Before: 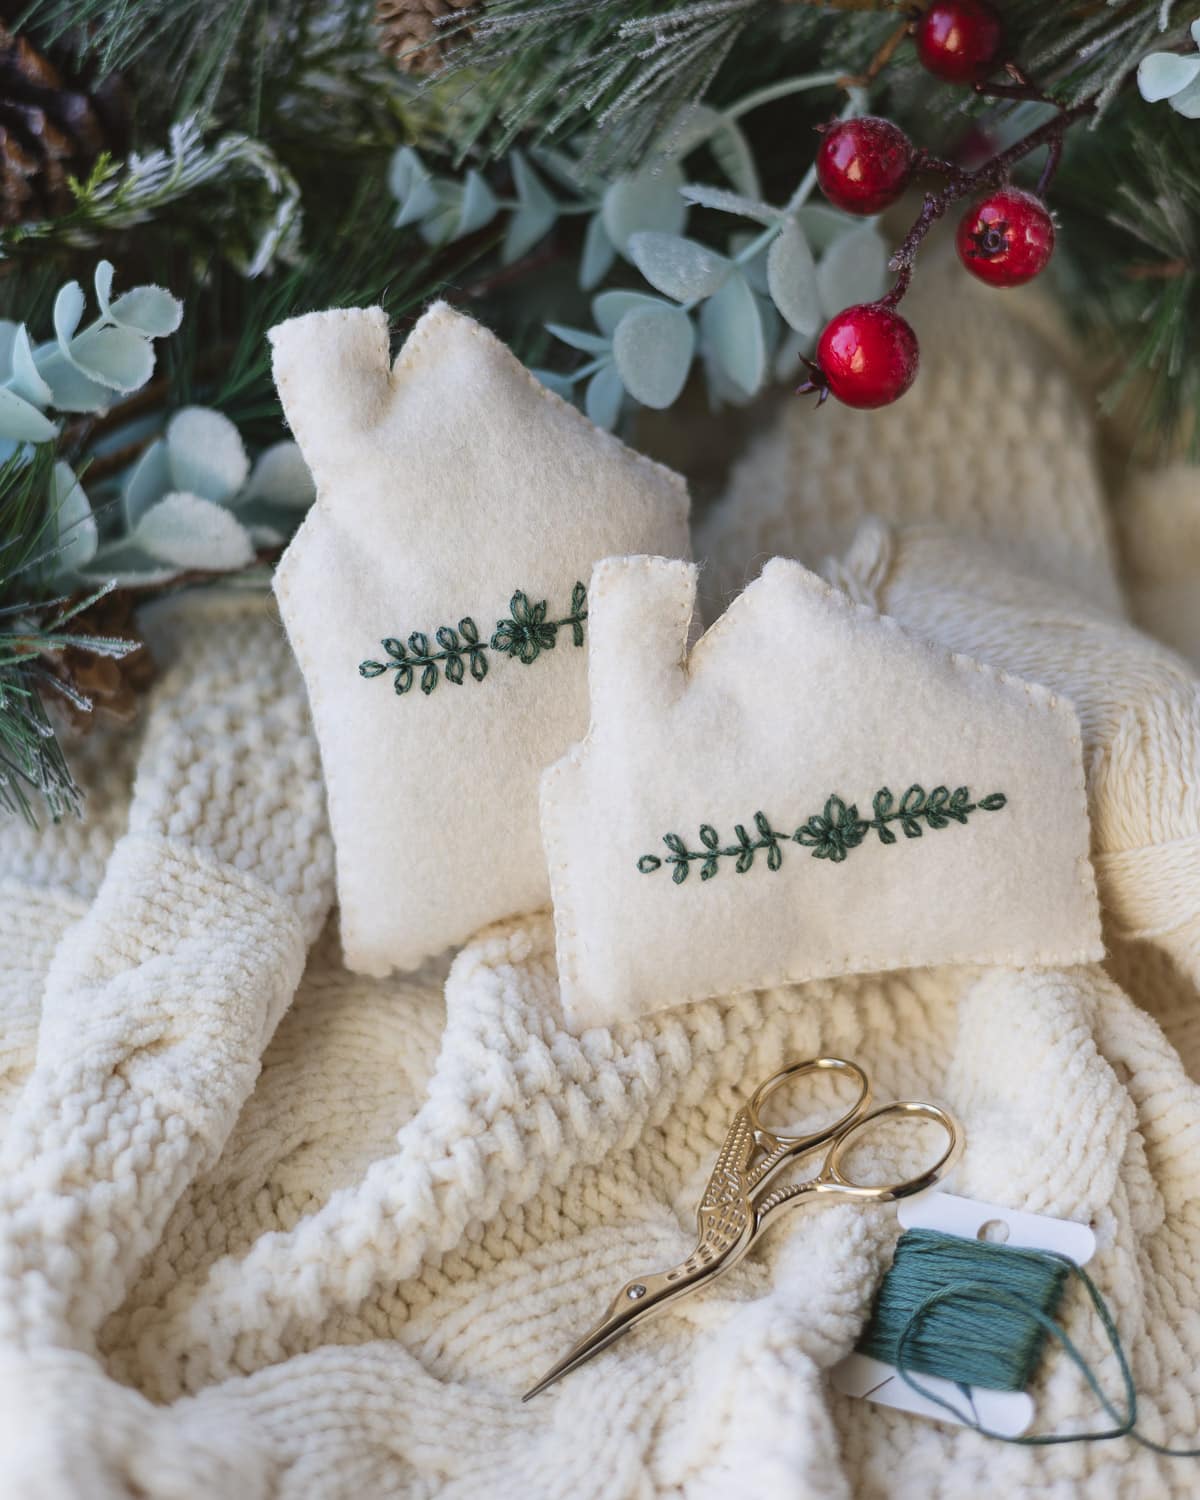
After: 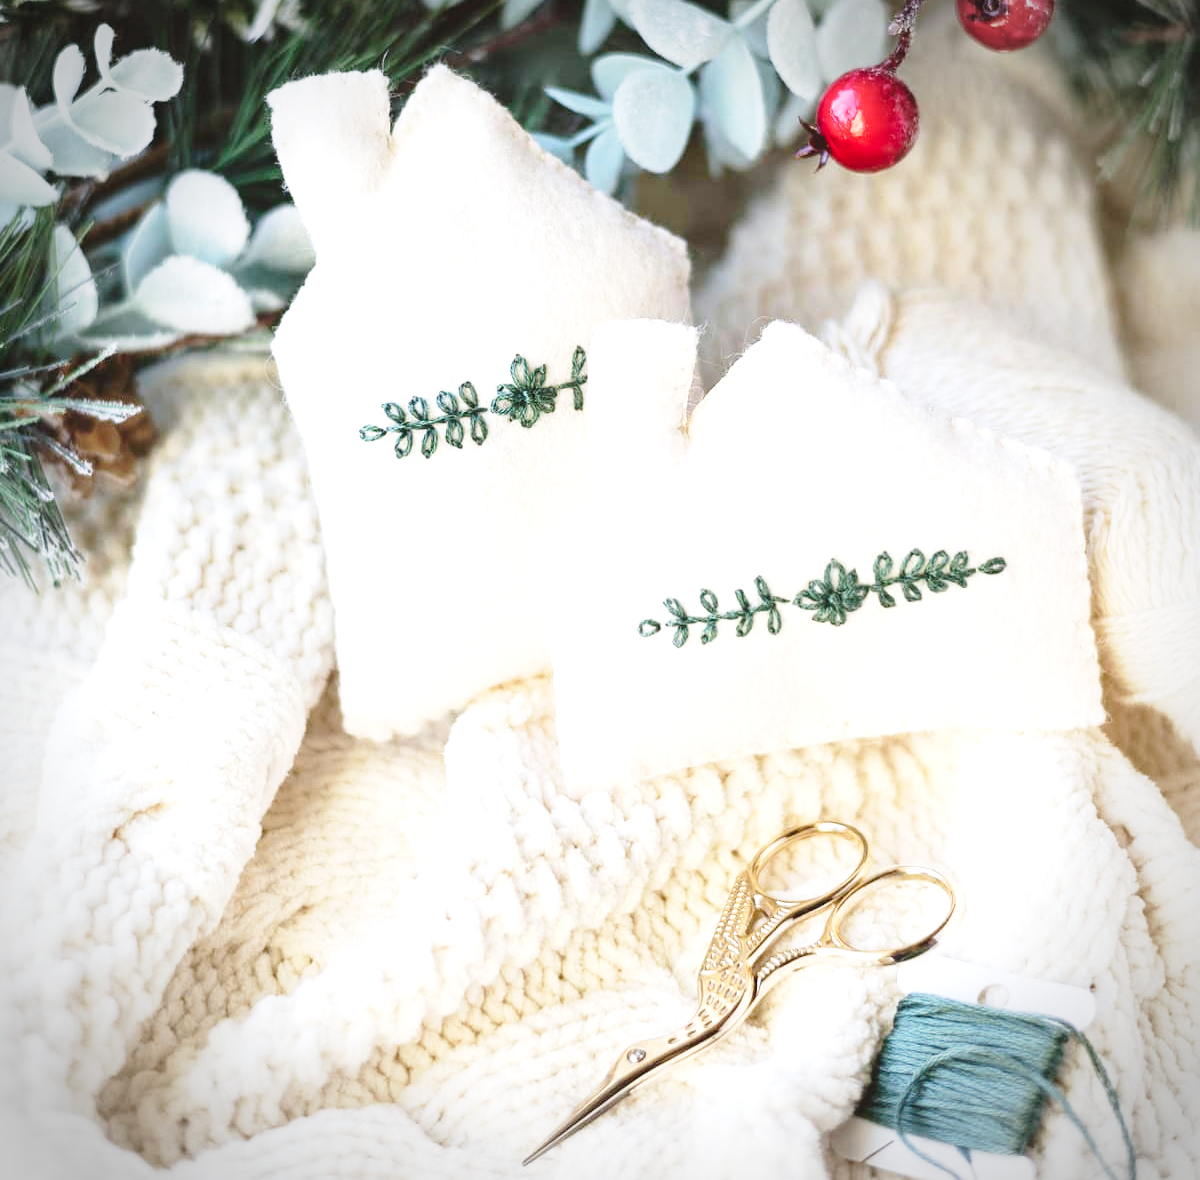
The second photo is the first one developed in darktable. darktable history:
crop and rotate: top 15.774%, bottom 5.506%
base curve: curves: ch0 [(0, 0) (0.028, 0.03) (0.121, 0.232) (0.46, 0.748) (0.859, 0.968) (1, 1)], preserve colors none
exposure: black level correction 0, exposure 1.015 EV, compensate exposure bias true, compensate highlight preservation false
vignetting: on, module defaults
